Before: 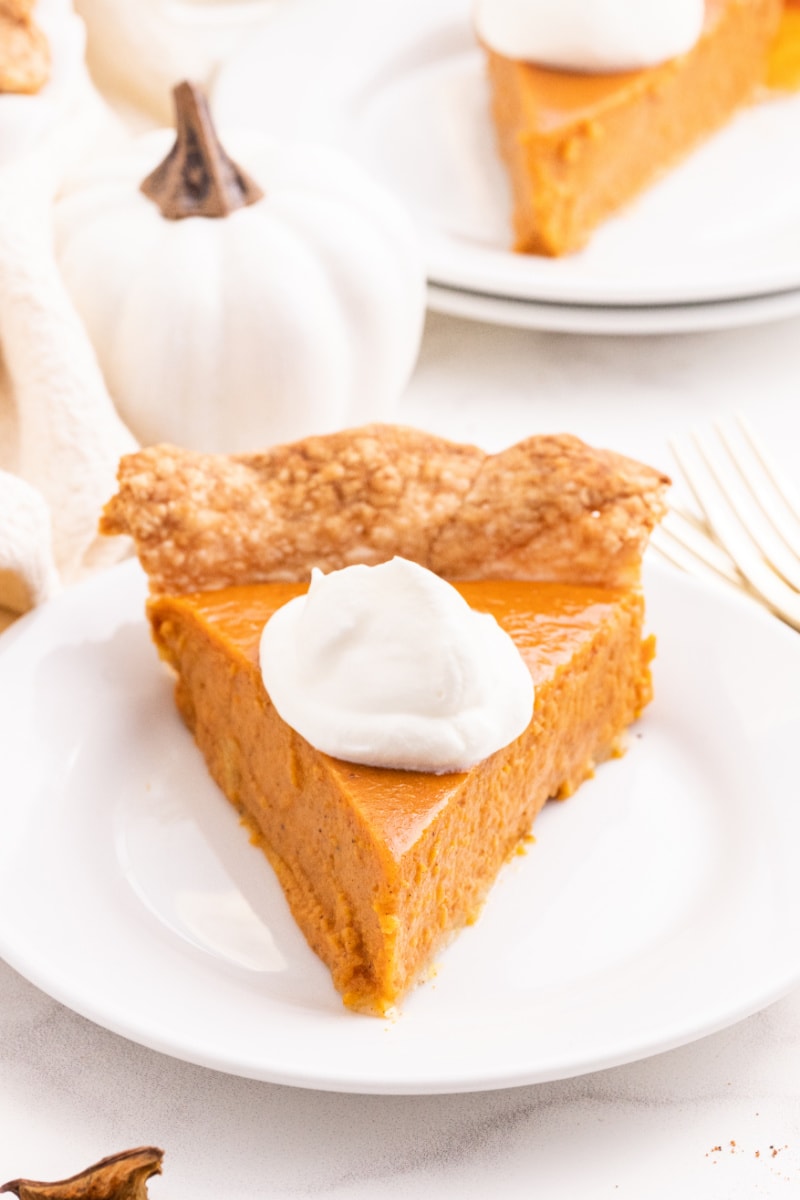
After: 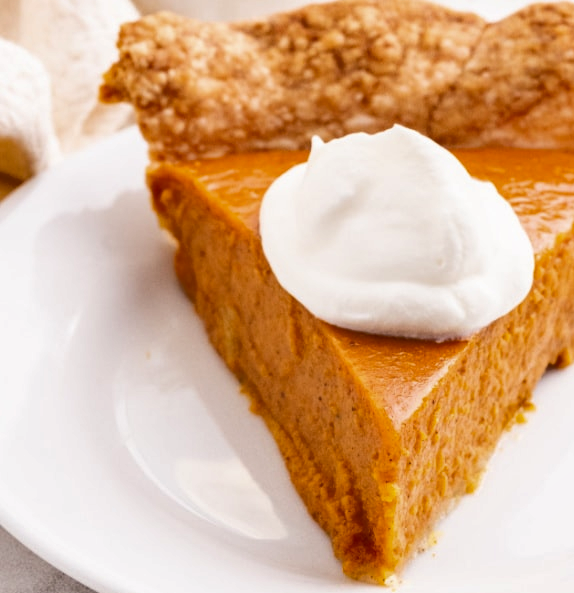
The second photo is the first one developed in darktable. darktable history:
crop: top 36.034%, right 28.15%, bottom 14.524%
shadows and highlights: shadows 52.39, highlights color adjustment 52.94%, soften with gaussian
